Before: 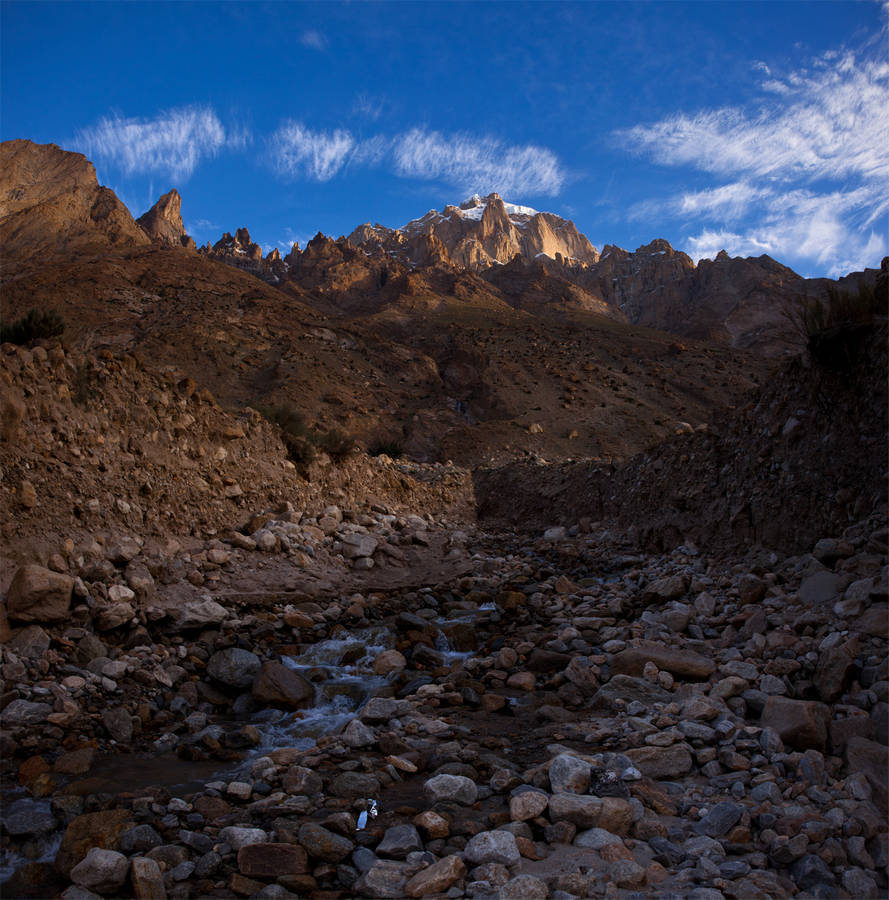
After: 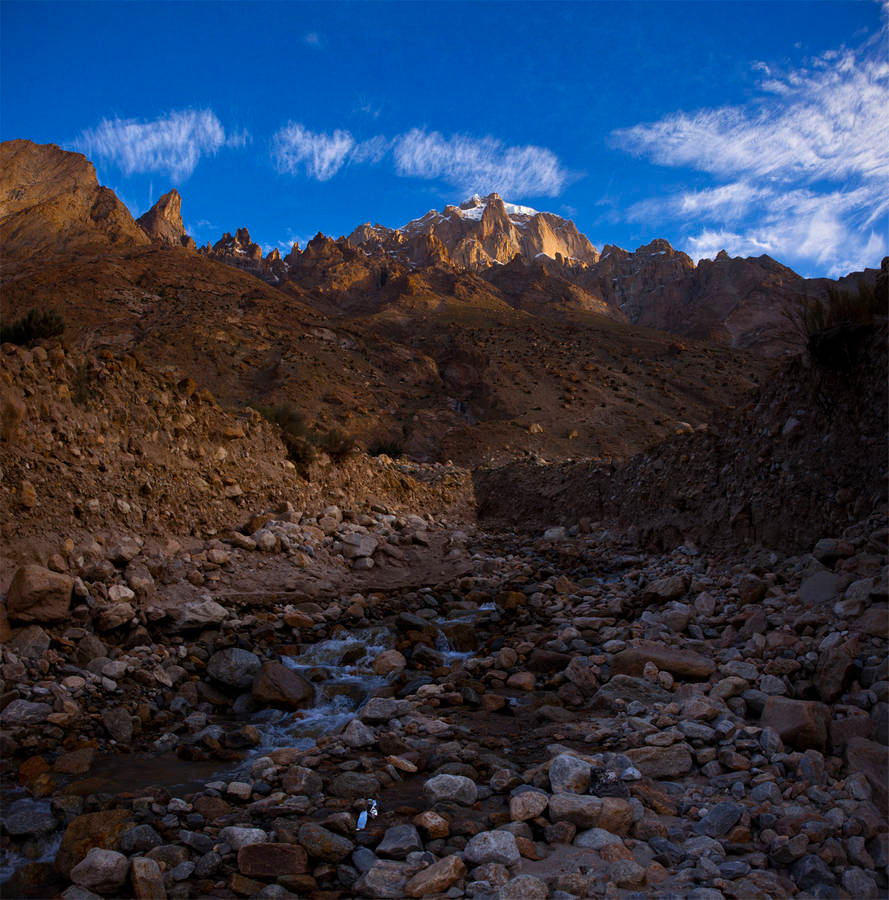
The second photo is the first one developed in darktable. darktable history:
color balance rgb: perceptual saturation grading › global saturation 25.876%
